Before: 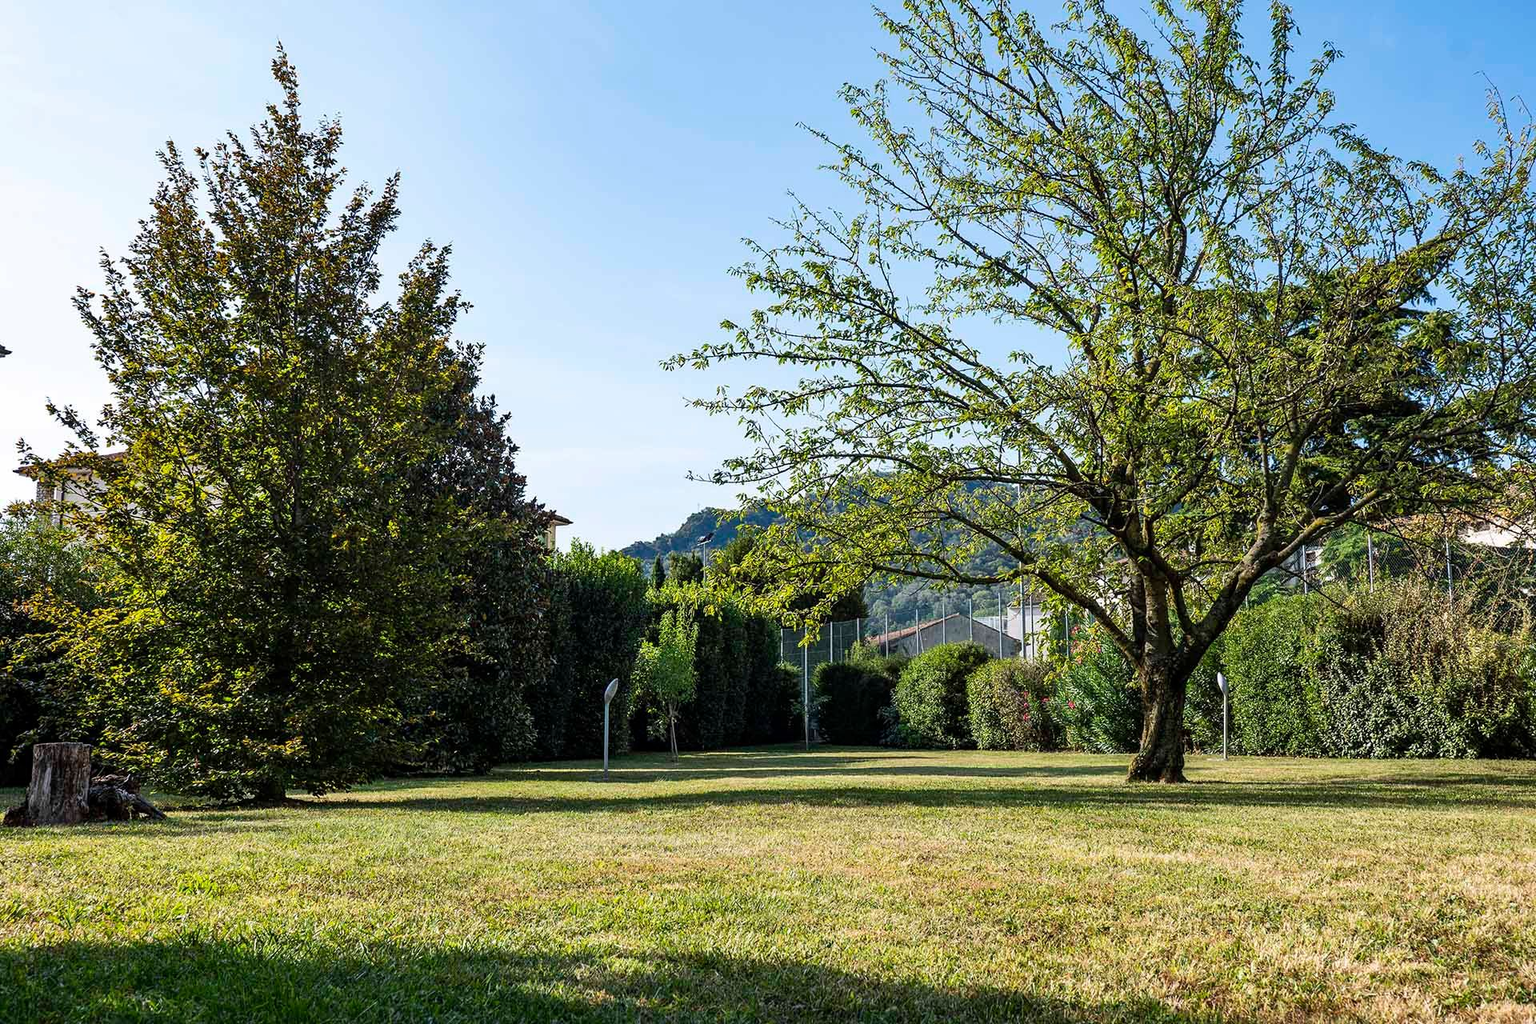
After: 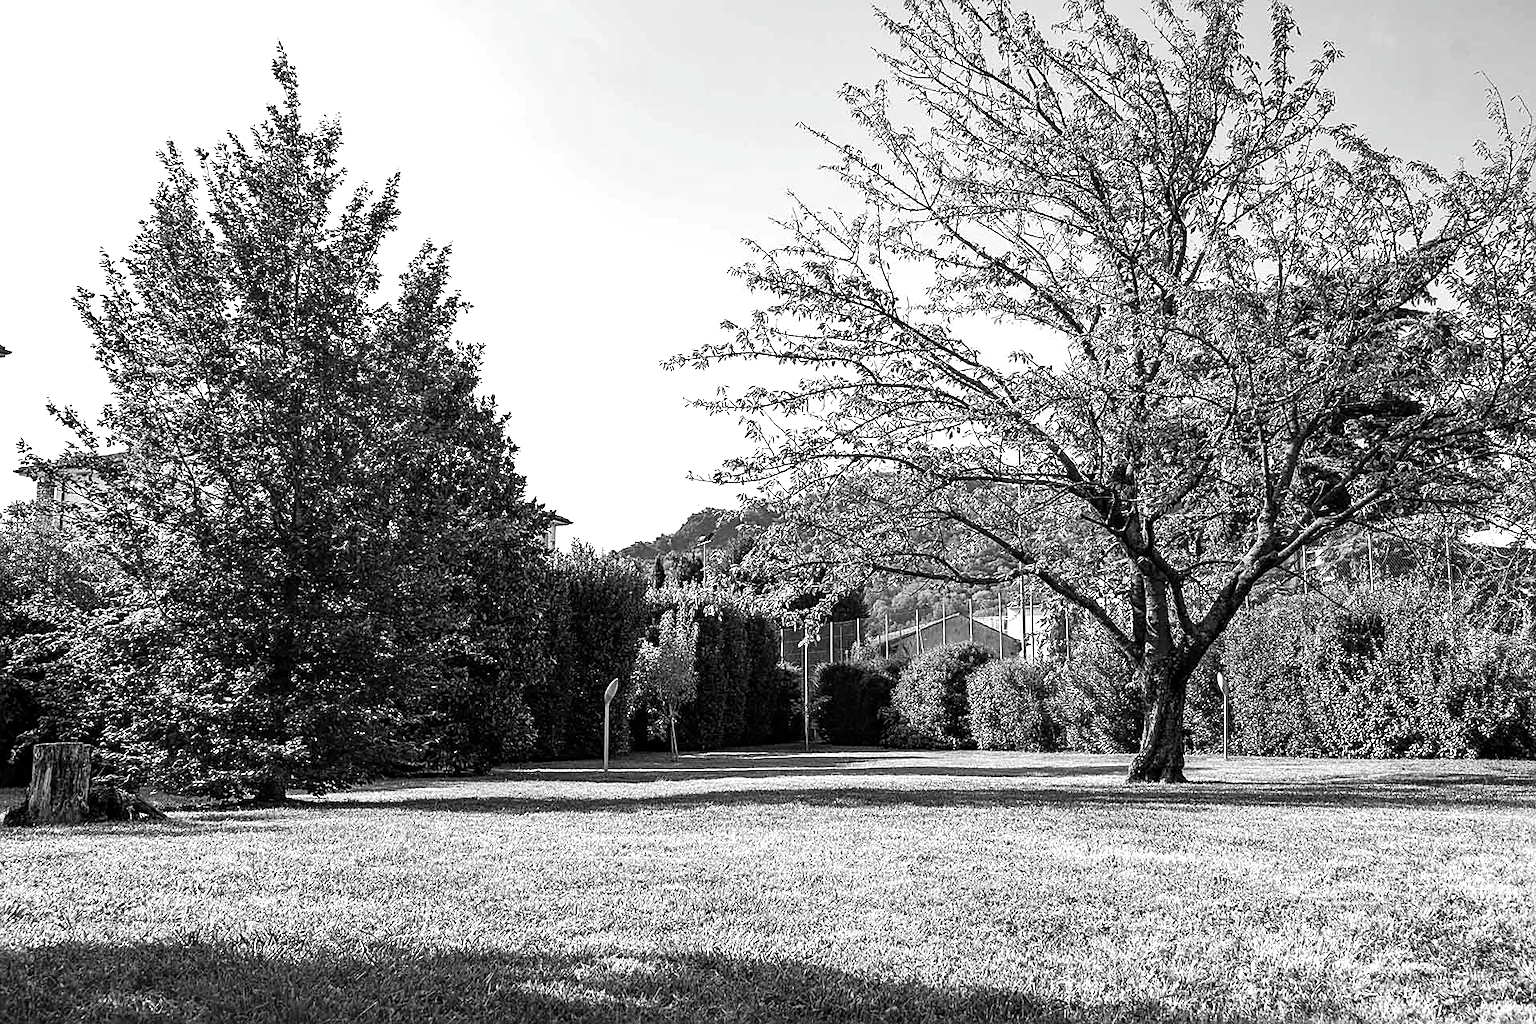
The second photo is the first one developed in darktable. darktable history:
sharpen: on, module defaults
exposure: exposure 0.562 EV, compensate highlight preservation false
contrast brightness saturation: saturation -0.993
